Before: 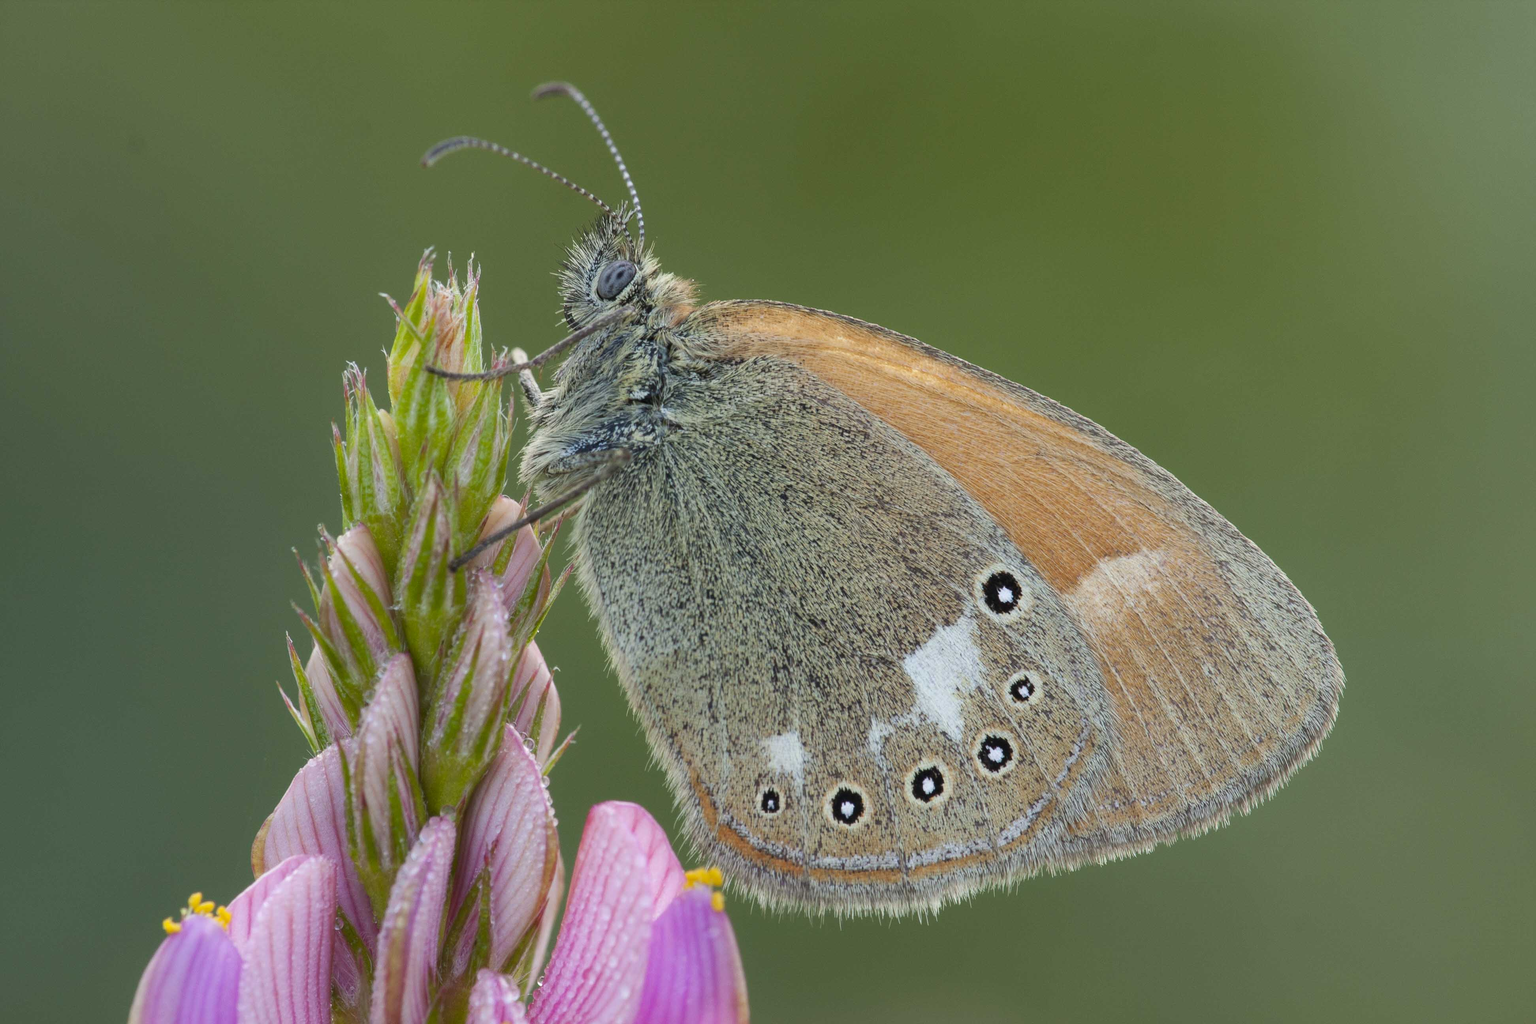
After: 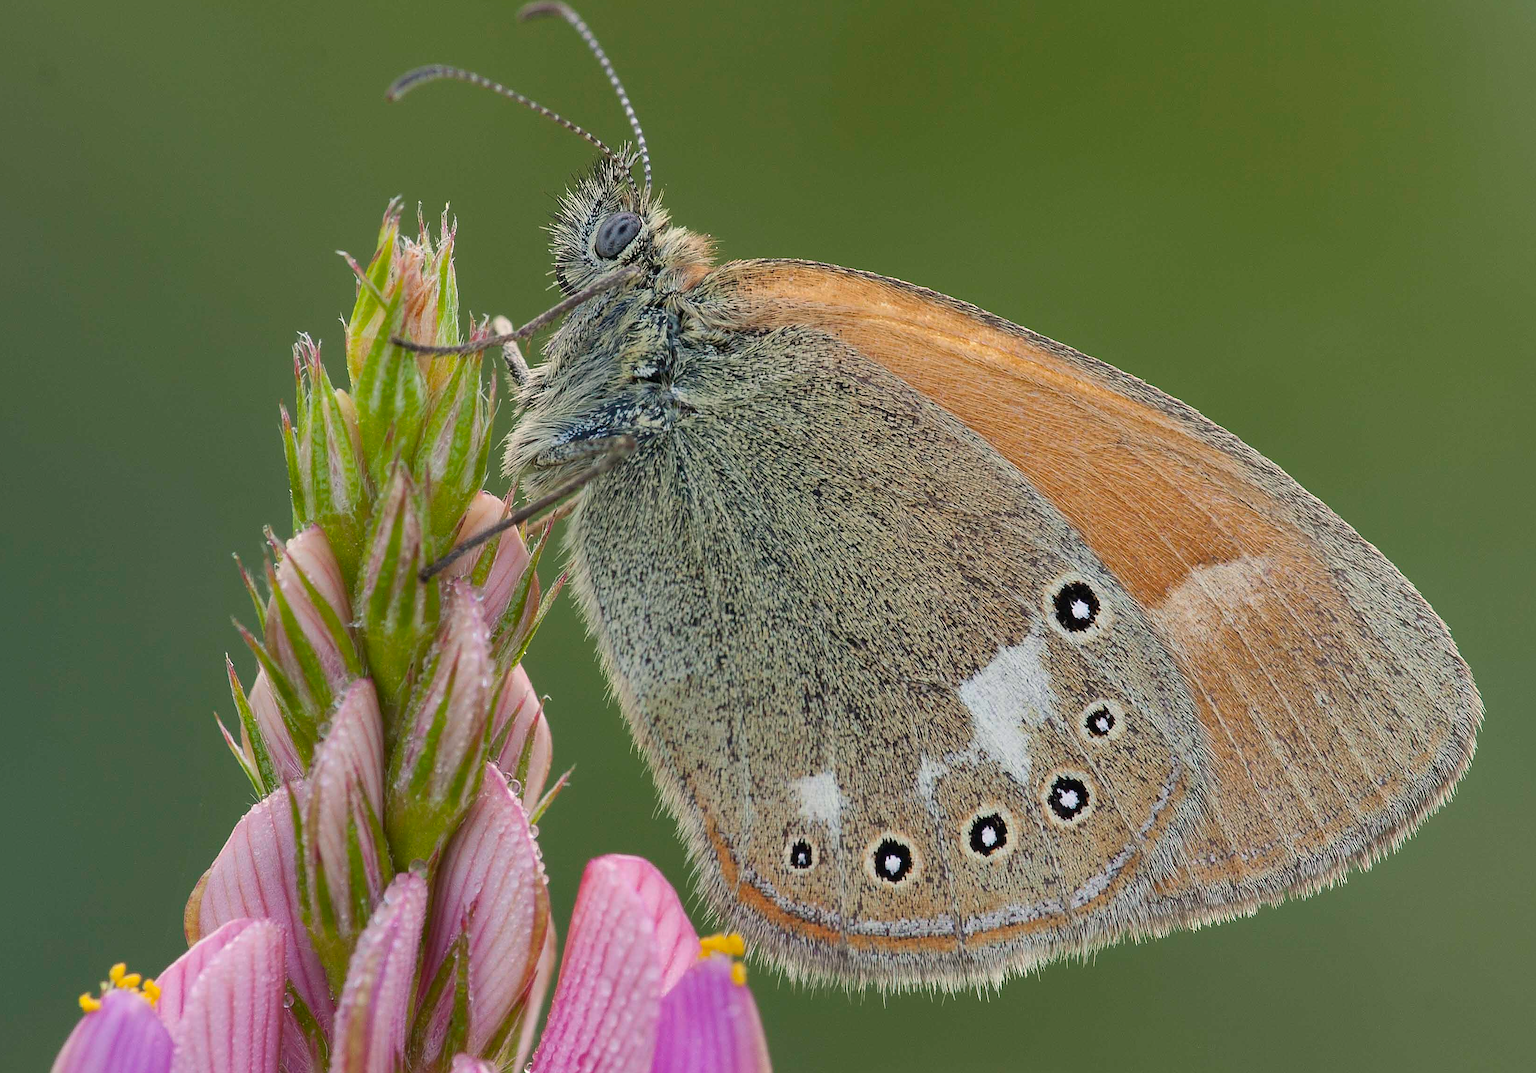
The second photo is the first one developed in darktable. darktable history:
shadows and highlights: shadows 24.28, highlights -78.44, soften with gaussian
sharpen: radius 1.375, amount 1.266, threshold 0.778
color correction: highlights a* 3.67, highlights b* 5.14
exposure: exposure -0.072 EV, compensate highlight preservation false
crop: left 6.279%, top 8.056%, right 9.549%, bottom 3.735%
